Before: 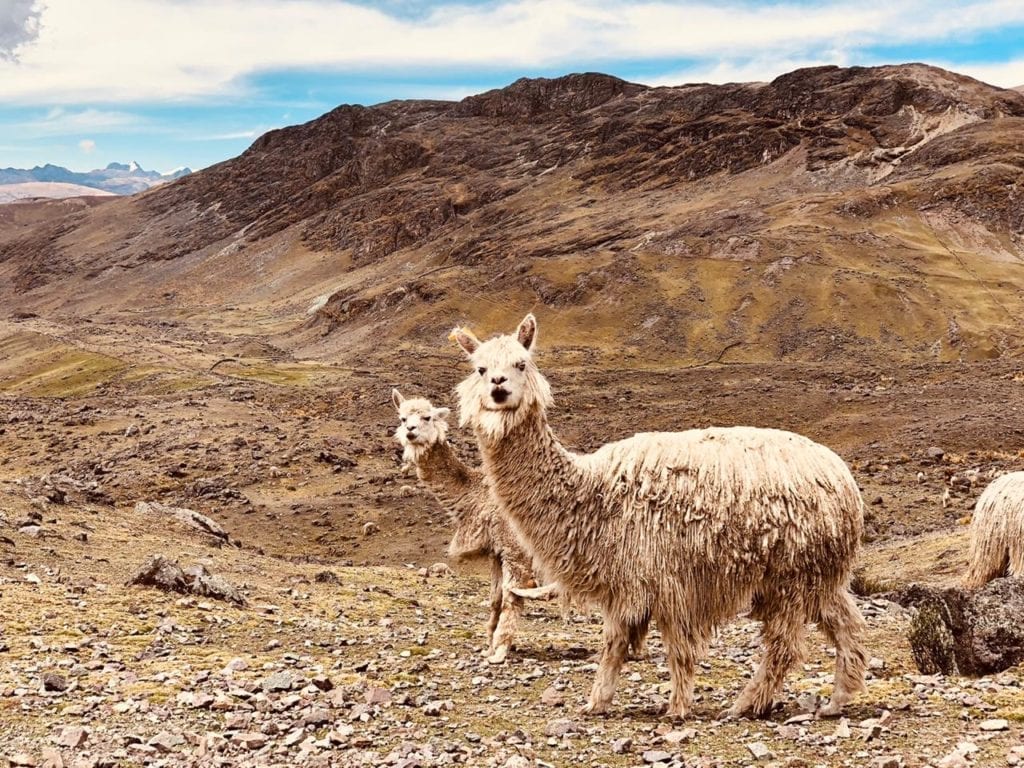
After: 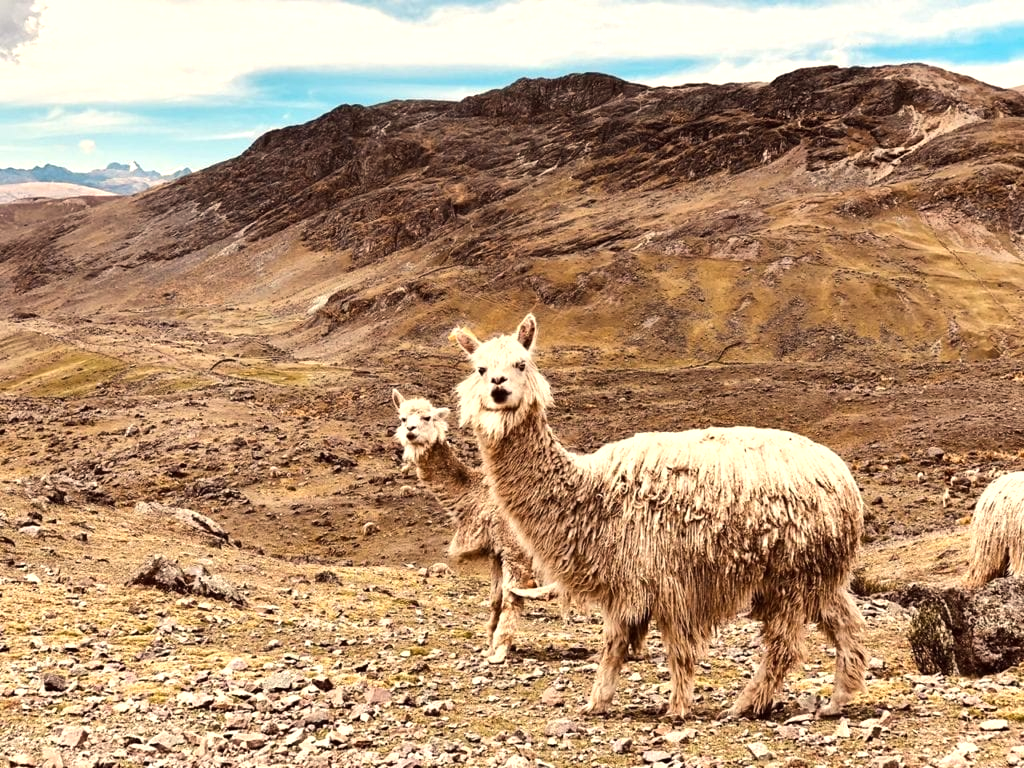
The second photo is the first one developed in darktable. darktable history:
tone equalizer: -8 EV -0.417 EV, -7 EV -0.389 EV, -6 EV -0.333 EV, -5 EV -0.222 EV, -3 EV 0.222 EV, -2 EV 0.333 EV, -1 EV 0.389 EV, +0 EV 0.417 EV, edges refinement/feathering 500, mask exposure compensation -1.57 EV, preserve details no
white balance: red 1.045, blue 0.932
